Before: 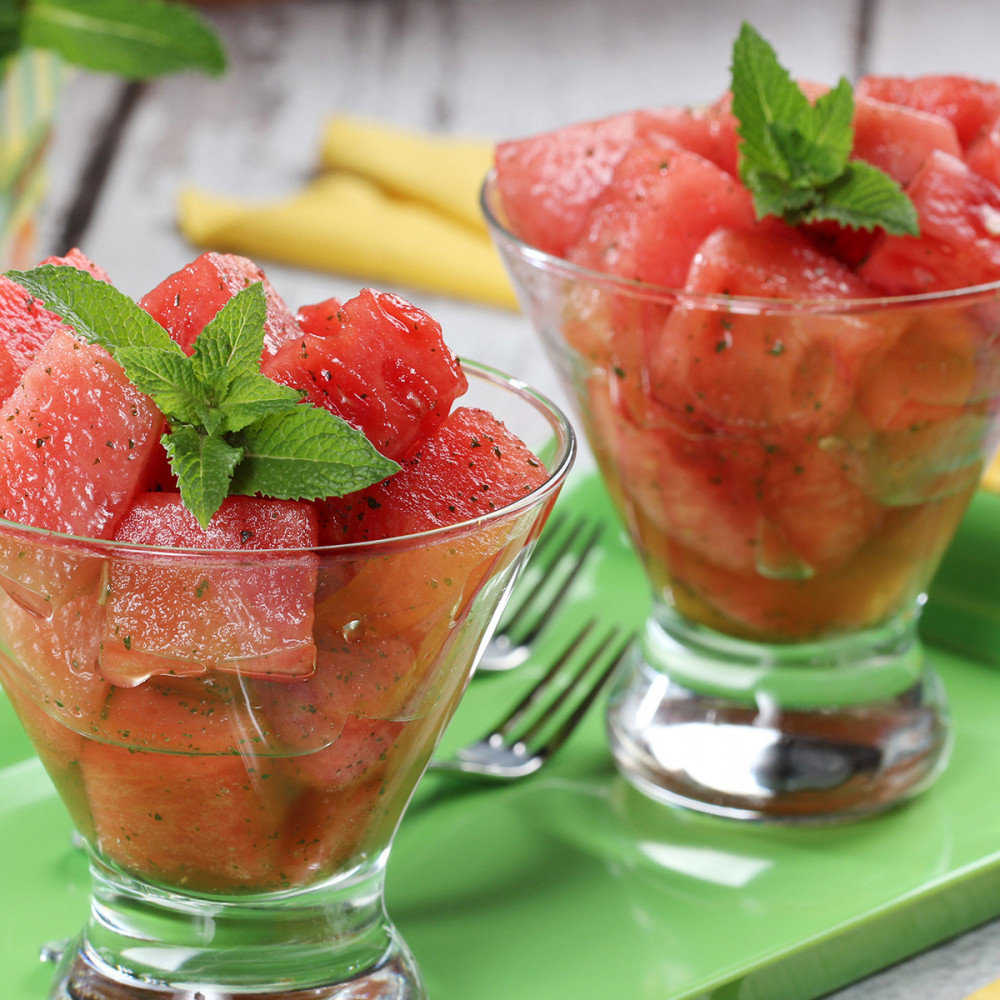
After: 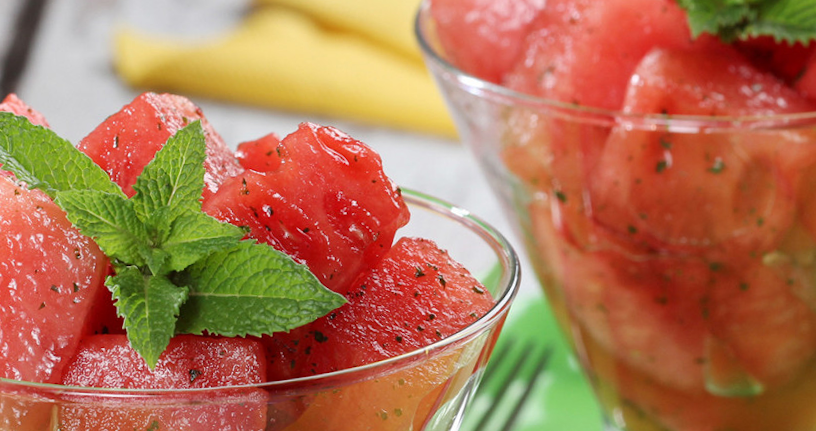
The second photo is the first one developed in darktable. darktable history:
crop: left 7.036%, top 18.398%, right 14.379%, bottom 40.043%
rotate and perspective: rotation -2.29°, automatic cropping off
